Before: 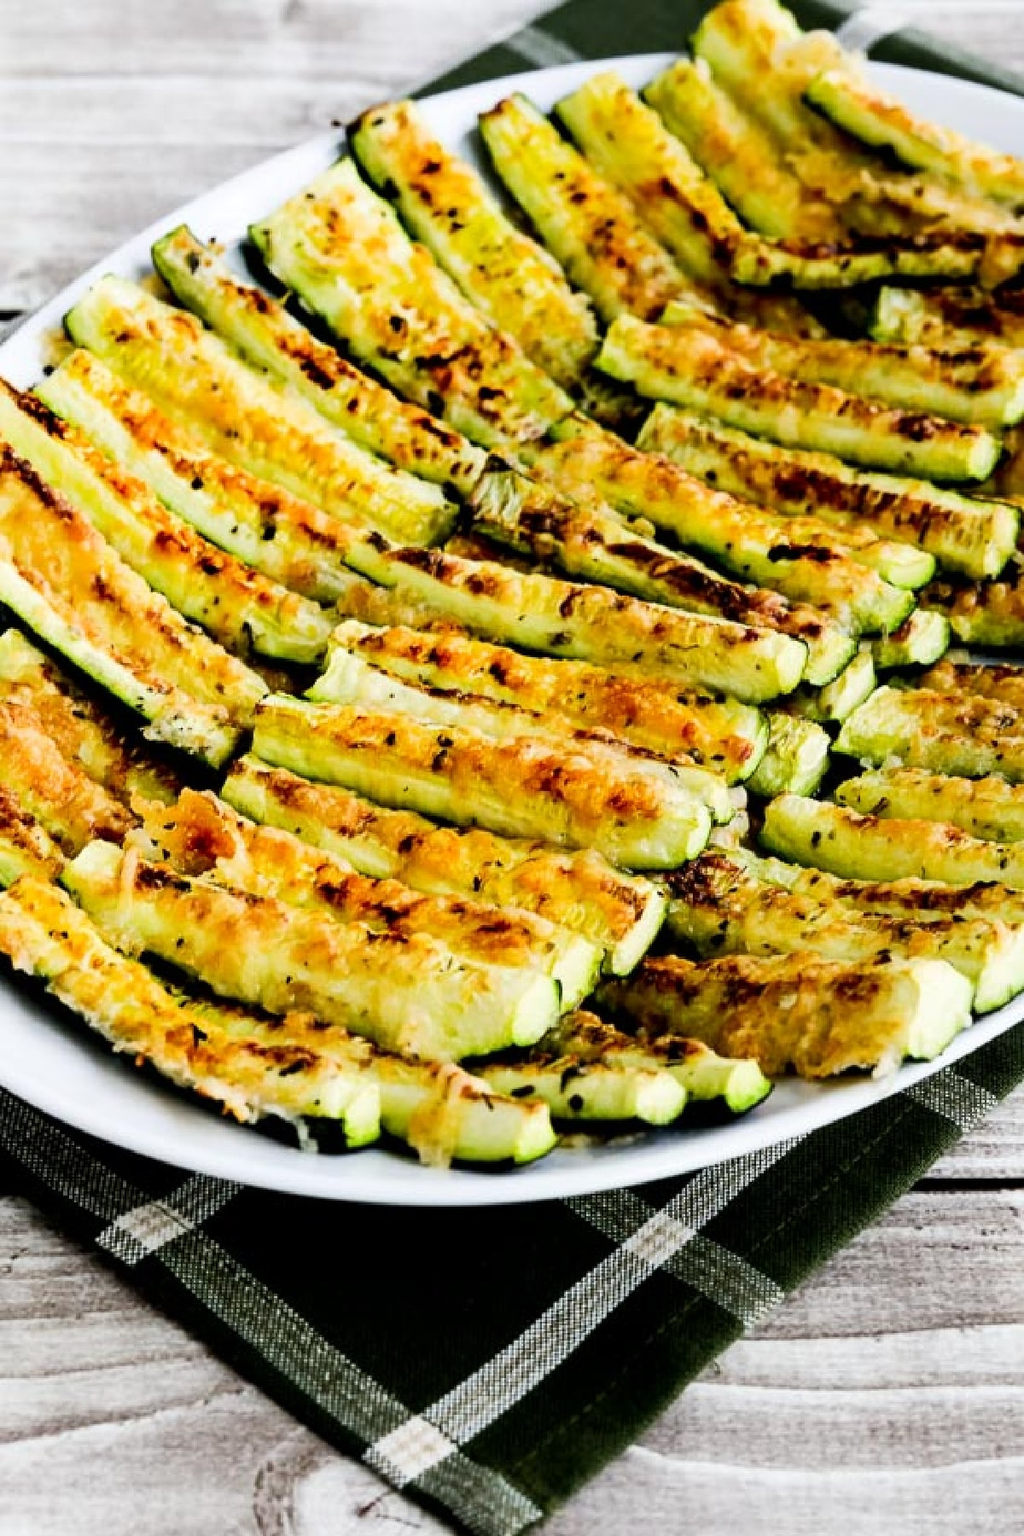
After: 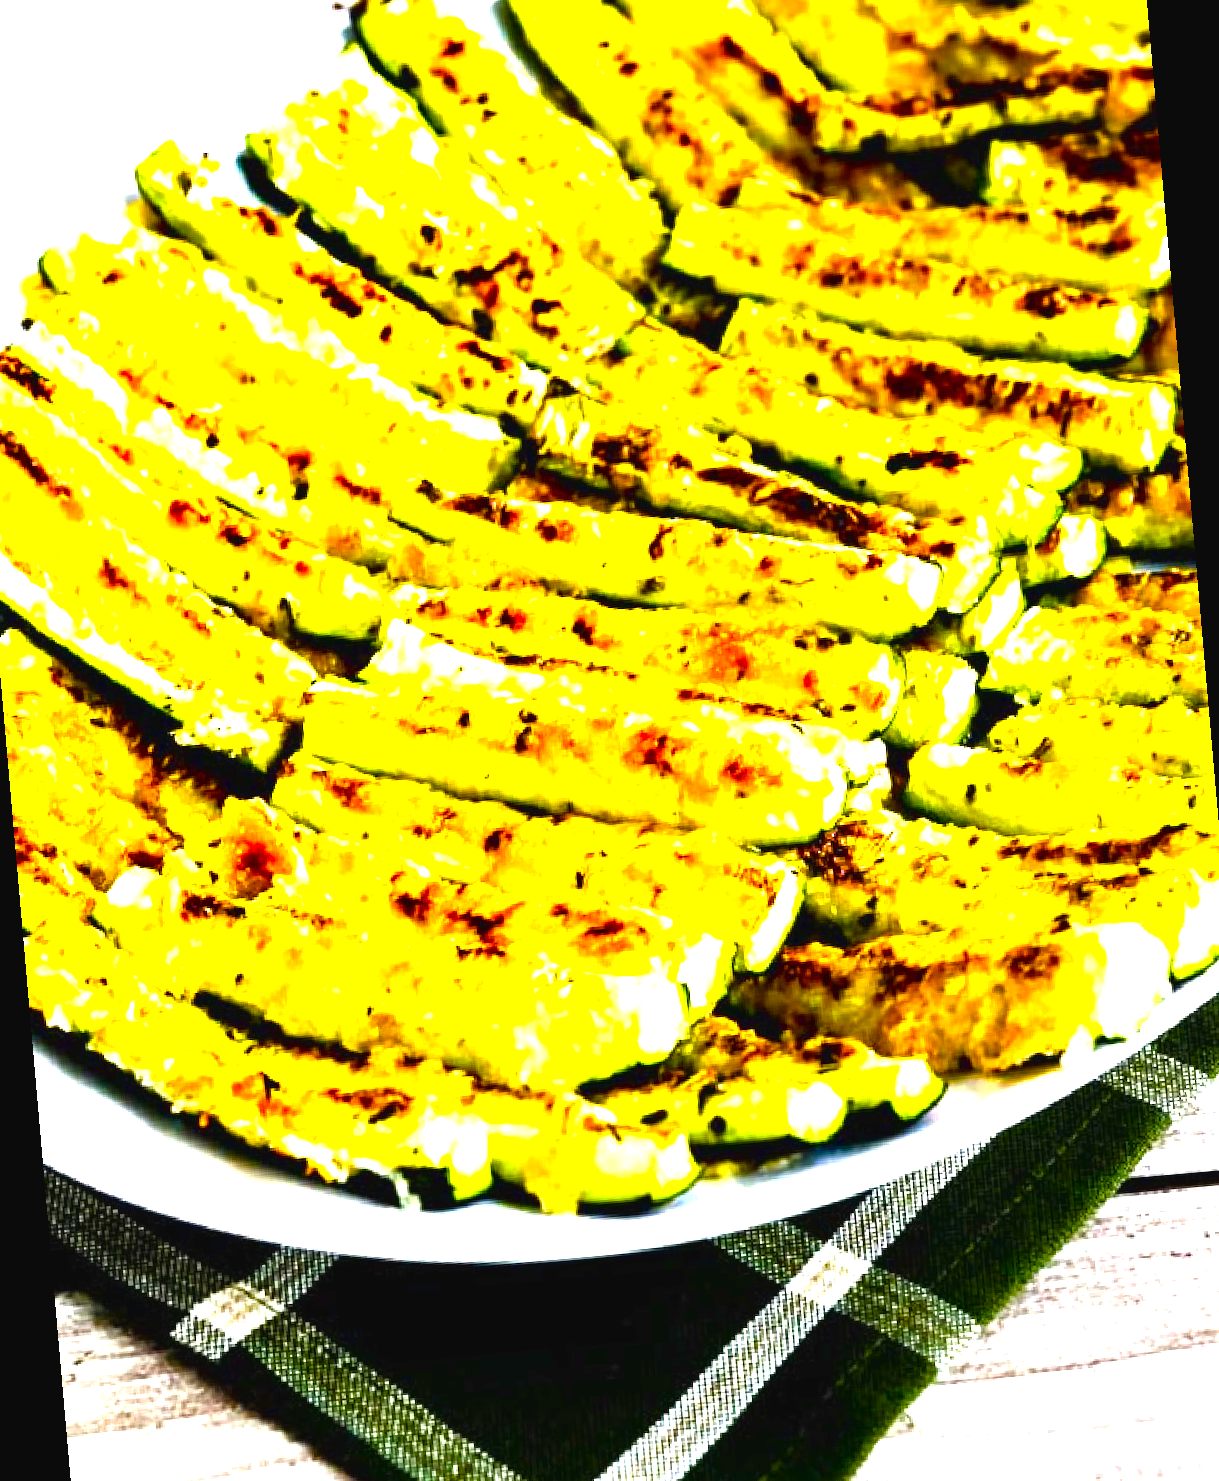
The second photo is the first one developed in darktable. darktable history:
exposure: black level correction -0.002, exposure 1.115 EV, compensate highlight preservation false
color balance rgb: linear chroma grading › shadows 10%, linear chroma grading › highlights 10%, linear chroma grading › global chroma 15%, linear chroma grading › mid-tones 15%, perceptual saturation grading › global saturation 40%, perceptual saturation grading › highlights -25%, perceptual saturation grading › mid-tones 35%, perceptual saturation grading › shadows 35%, perceptual brilliance grading › global brilliance 11.29%, global vibrance 11.29%
color balance: contrast 8.5%, output saturation 105%
rotate and perspective: rotation -5°, crop left 0.05, crop right 0.952, crop top 0.11, crop bottom 0.89
